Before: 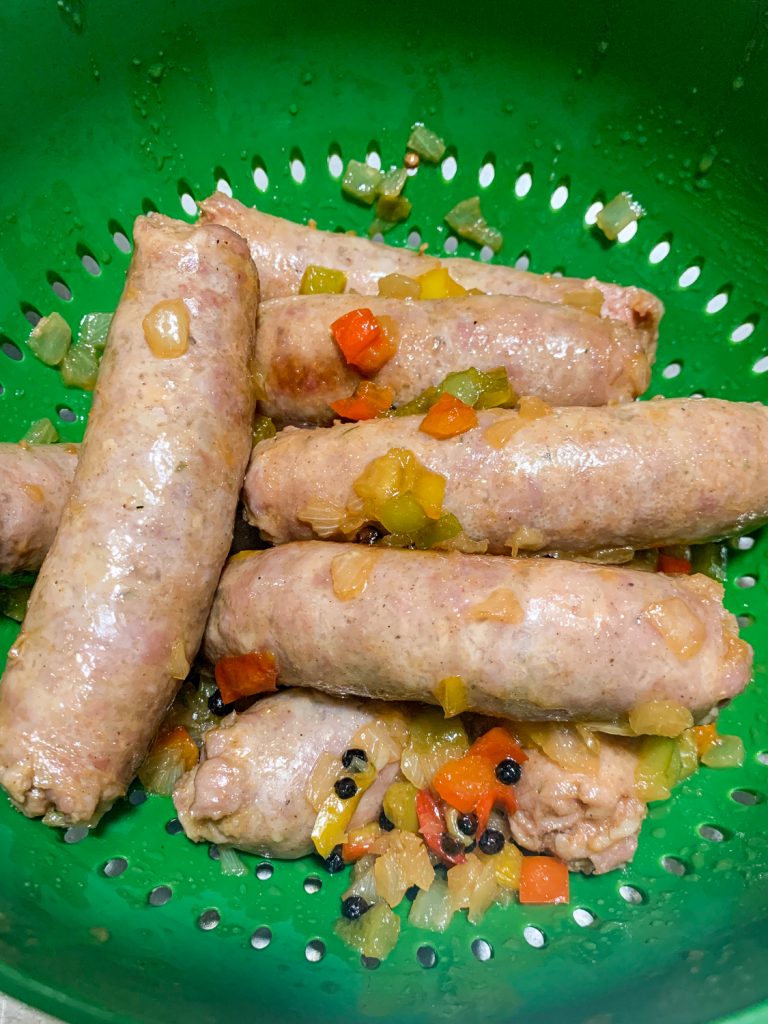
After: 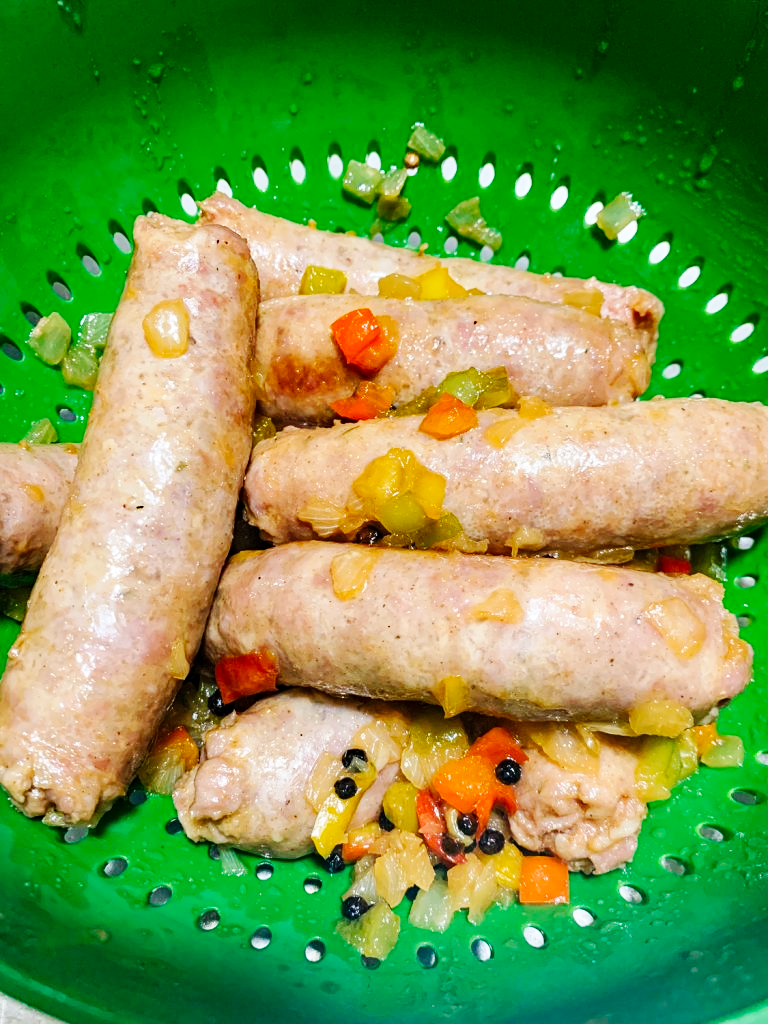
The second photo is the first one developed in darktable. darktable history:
base curve: curves: ch0 [(0, 0) (0.032, 0.025) (0.121, 0.166) (0.206, 0.329) (0.605, 0.79) (1, 1)], preserve colors none
haze removal: compatibility mode true, adaptive false
